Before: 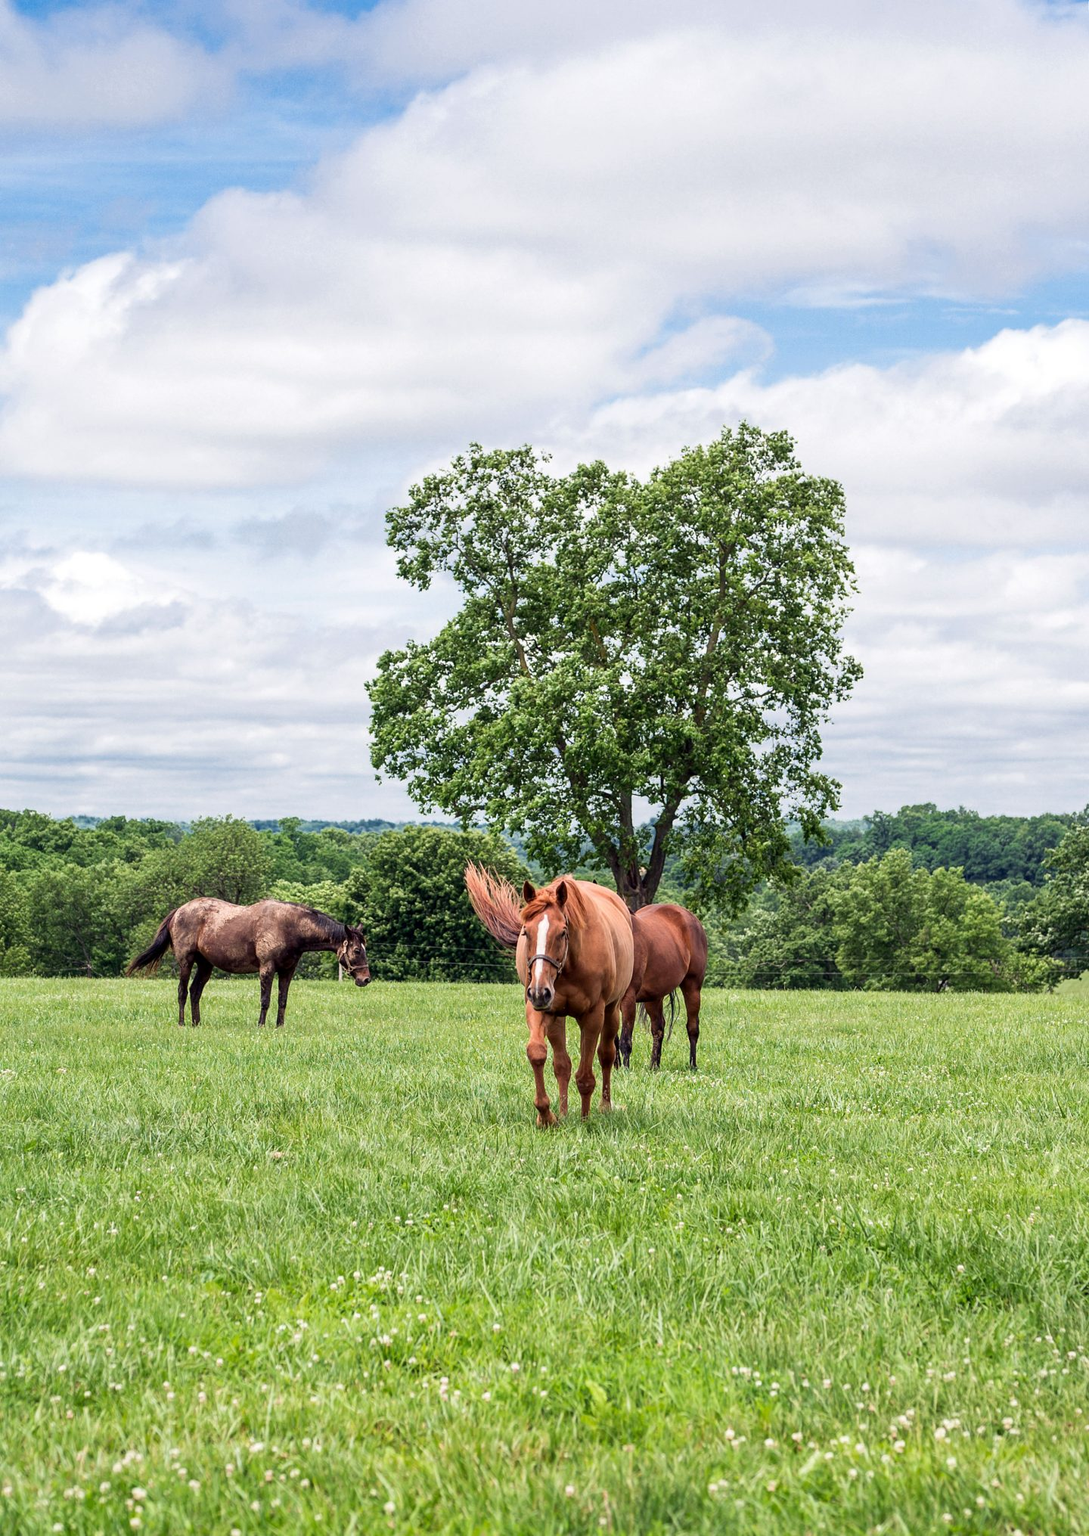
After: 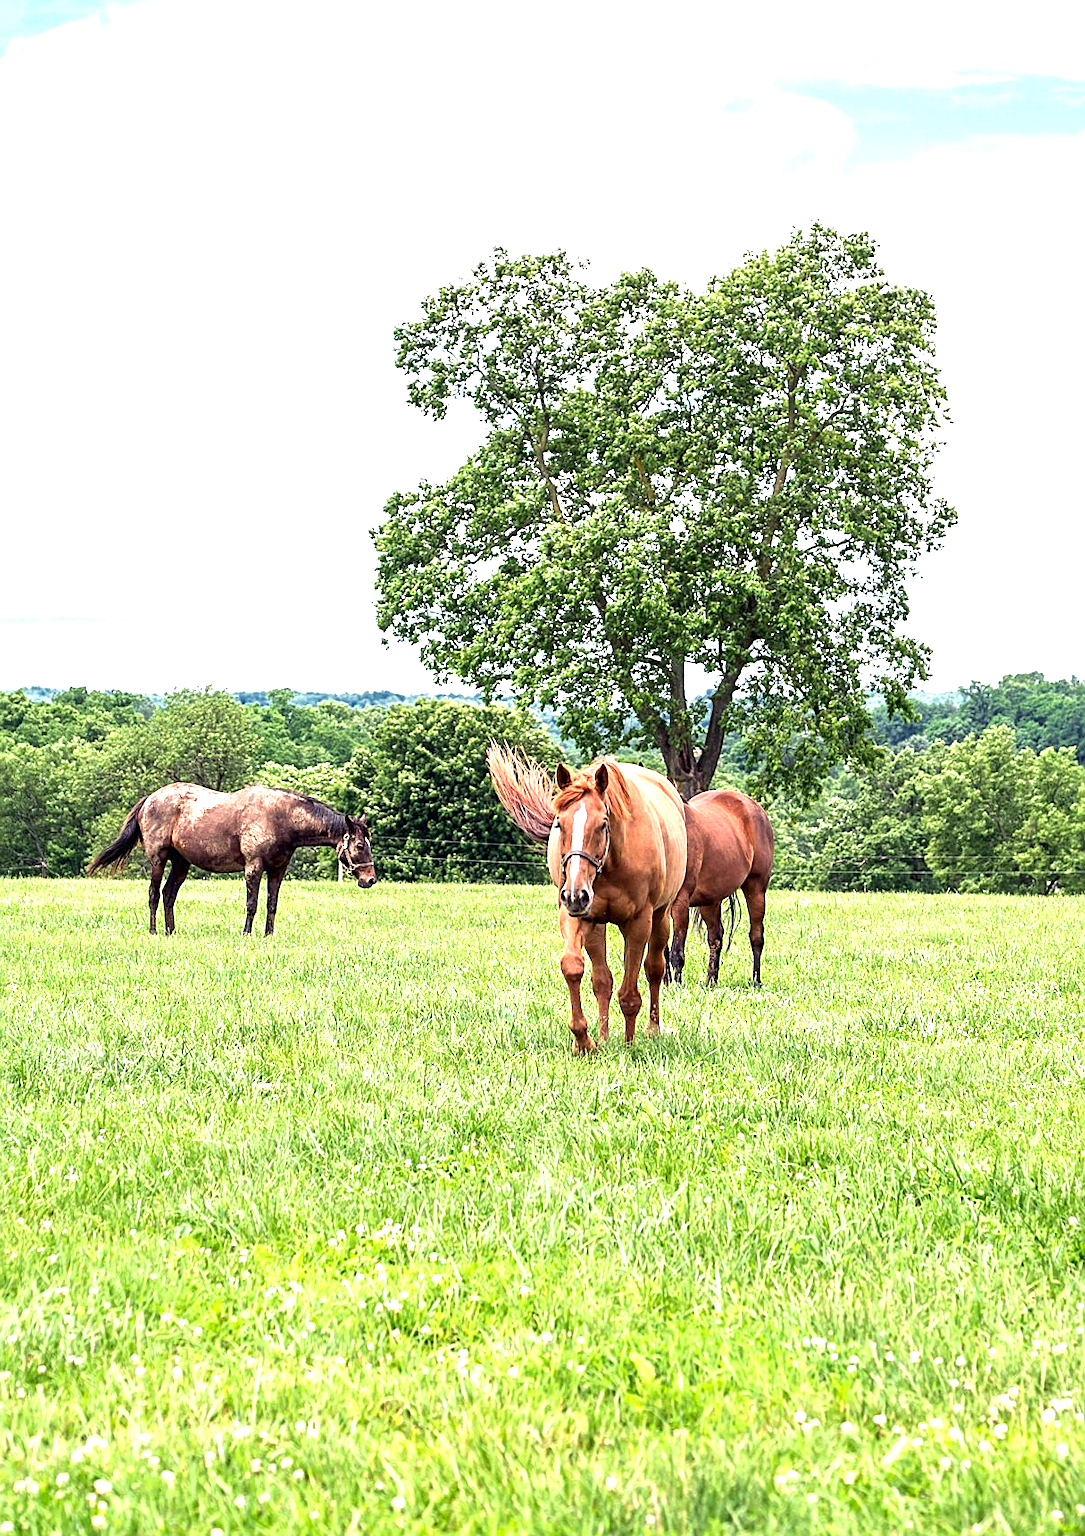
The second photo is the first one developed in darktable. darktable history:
sharpen: on, module defaults
crop and rotate: left 4.852%, top 15.27%, right 10.648%
exposure: black level correction 0, exposure 1.123 EV, compensate highlight preservation false
